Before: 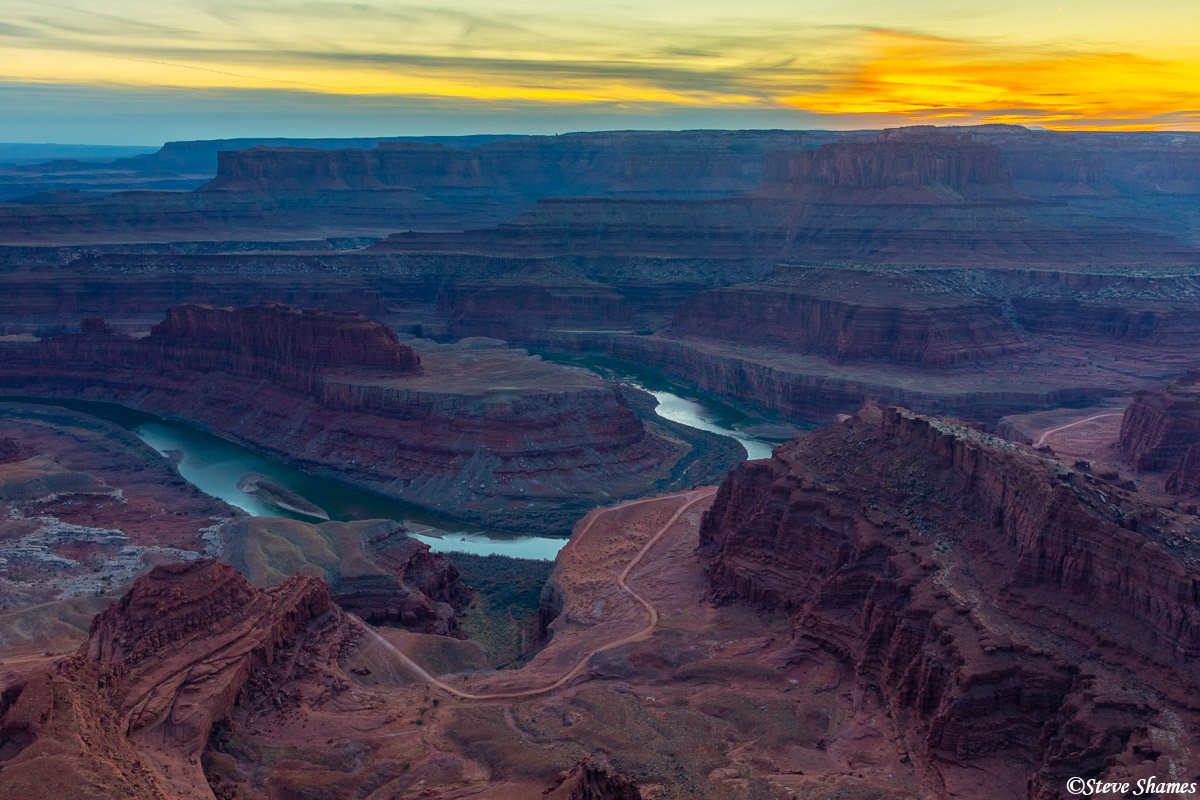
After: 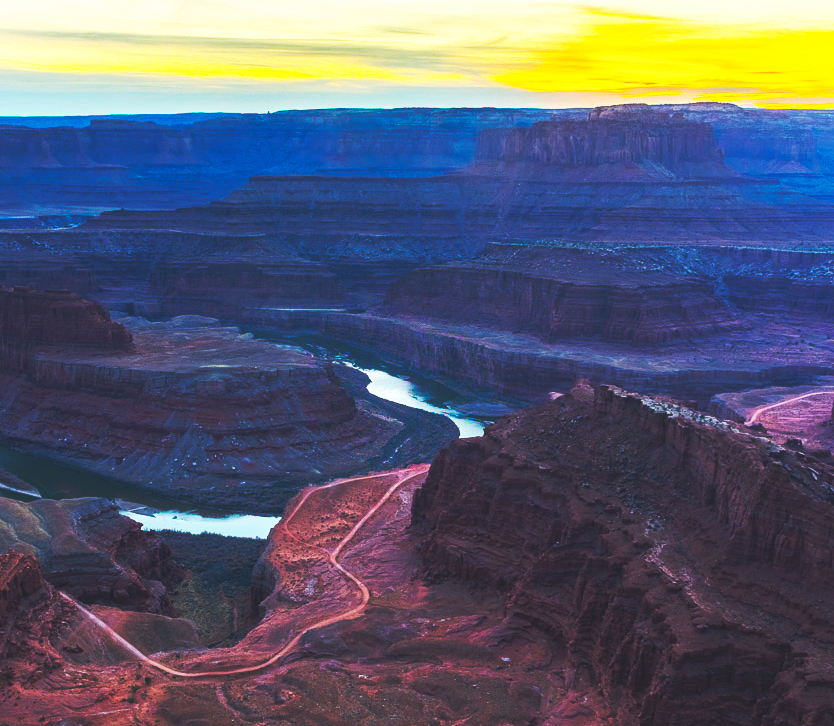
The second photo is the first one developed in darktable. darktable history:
white balance: emerald 1
crop and rotate: left 24.034%, top 2.838%, right 6.406%, bottom 6.299%
base curve: curves: ch0 [(0, 0.015) (0.085, 0.116) (0.134, 0.298) (0.19, 0.545) (0.296, 0.764) (0.599, 0.982) (1, 1)], preserve colors none
